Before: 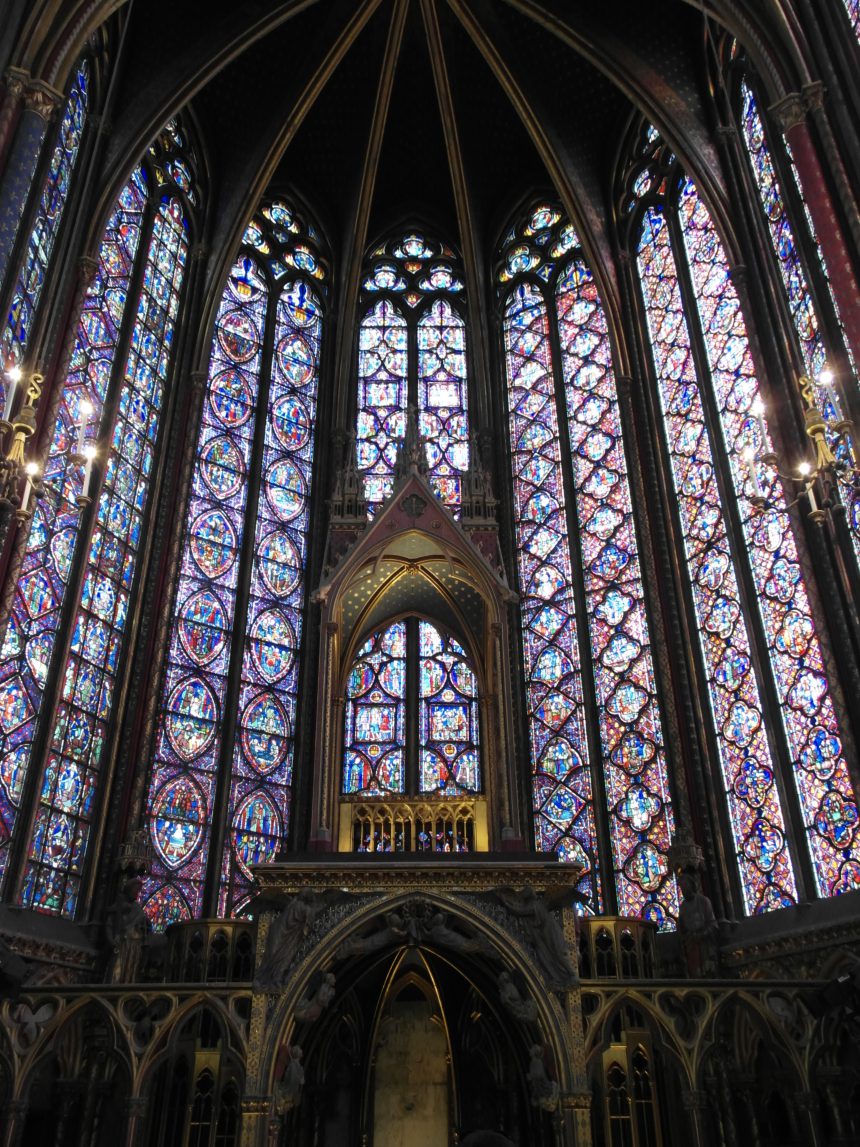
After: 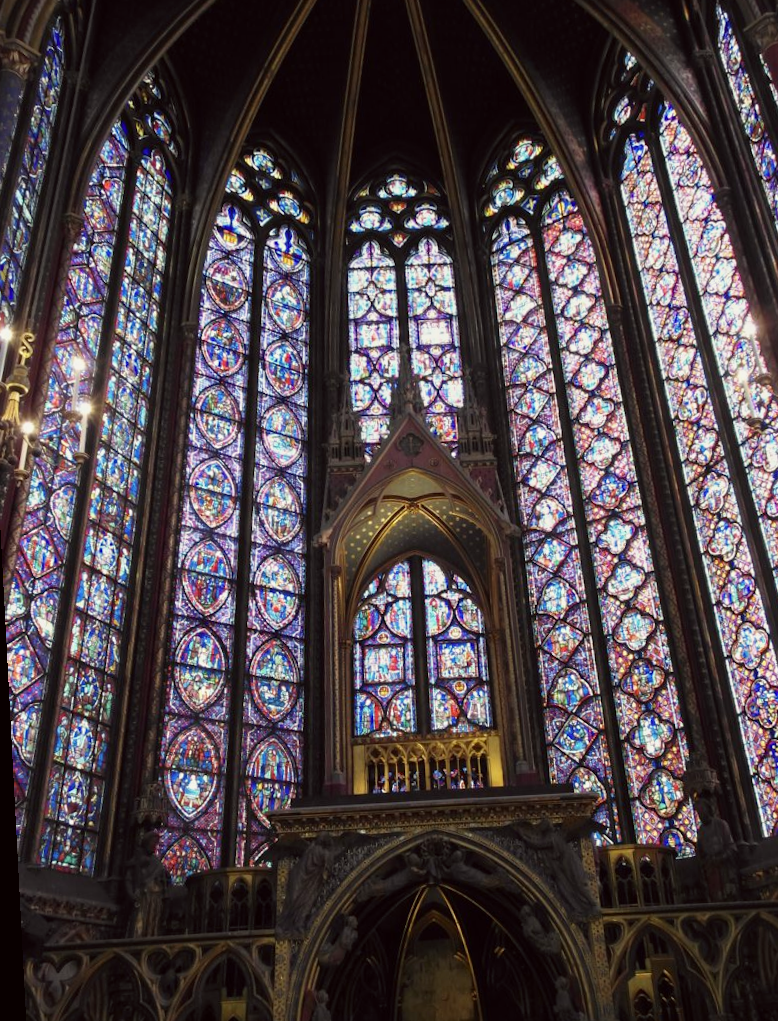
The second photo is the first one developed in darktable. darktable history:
rotate and perspective: rotation -3°, crop left 0.031, crop right 0.968, crop top 0.07, crop bottom 0.93
color correction: highlights a* -0.95, highlights b* 4.5, shadows a* 3.55
crop: right 9.509%, bottom 0.031%
tone equalizer: -8 EV -0.002 EV, -7 EV 0.005 EV, -6 EV -0.009 EV, -5 EV 0.011 EV, -4 EV -0.012 EV, -3 EV 0.007 EV, -2 EV -0.062 EV, -1 EV -0.293 EV, +0 EV -0.582 EV, smoothing diameter 2%, edges refinement/feathering 20, mask exposure compensation -1.57 EV, filter diffusion 5
